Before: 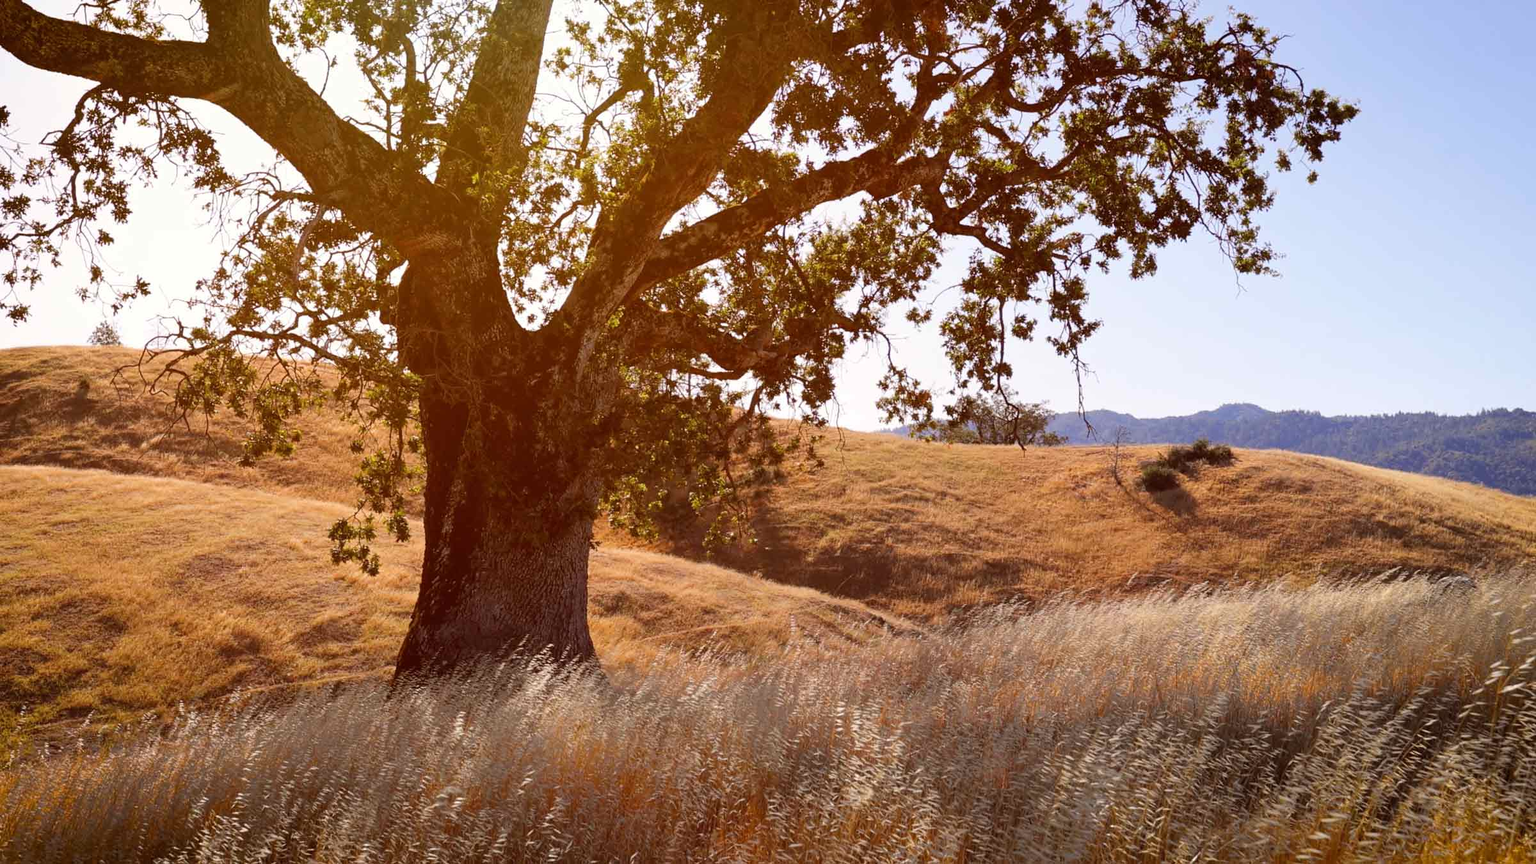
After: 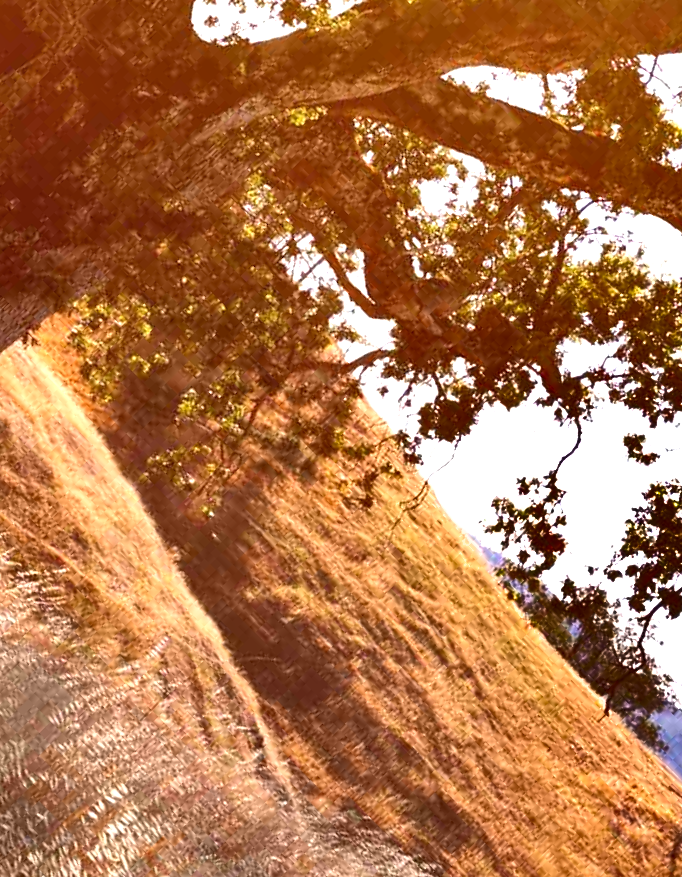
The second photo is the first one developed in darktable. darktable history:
tone equalizer: edges refinement/feathering 500, mask exposure compensation -1.57 EV, preserve details no
crop and rotate: angle -45.39°, top 16.622%, right 0.846%, bottom 11.707%
exposure: exposure 1 EV, compensate exposure bias true, compensate highlight preservation false
shadows and highlights: white point adjustment 0.086, highlights -70.67, soften with gaussian
